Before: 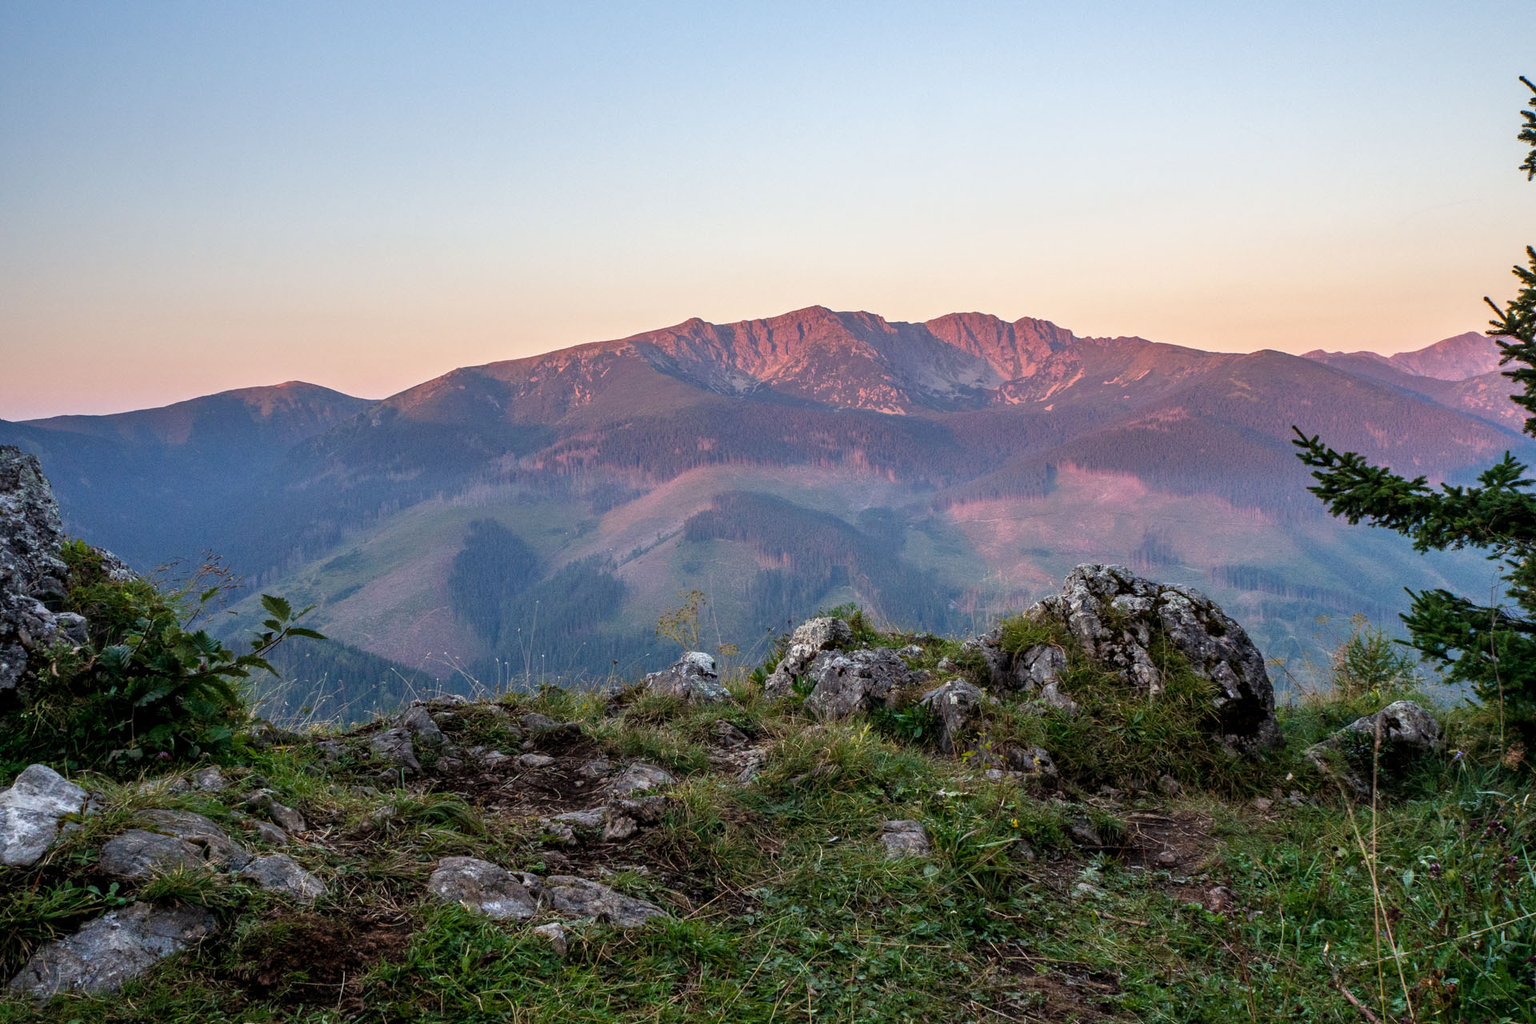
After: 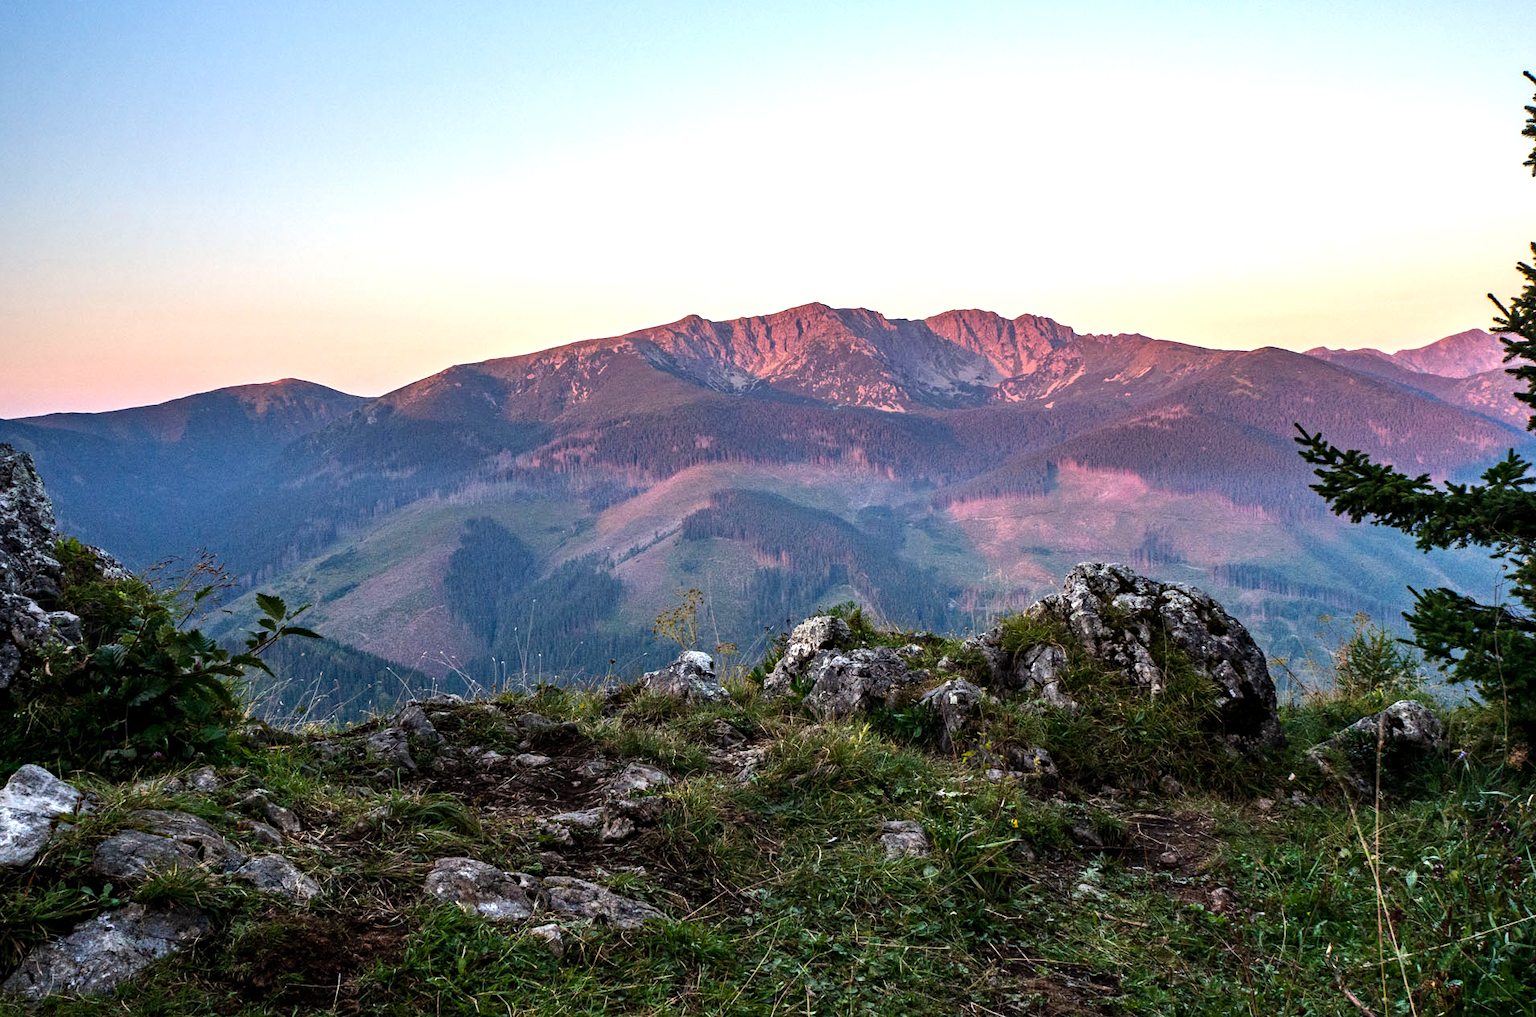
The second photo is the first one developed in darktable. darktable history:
tone equalizer: -8 EV -0.712 EV, -7 EV -0.733 EV, -6 EV -0.623 EV, -5 EV -0.411 EV, -3 EV 0.393 EV, -2 EV 0.6 EV, -1 EV 0.674 EV, +0 EV 0.778 EV, edges refinement/feathering 500, mask exposure compensation -1.57 EV, preserve details no
crop: left 0.484%, top 0.568%, right 0.236%, bottom 0.695%
haze removal: strength 0.303, distance 0.244, compatibility mode true, adaptive false
levels: white 99.89%
